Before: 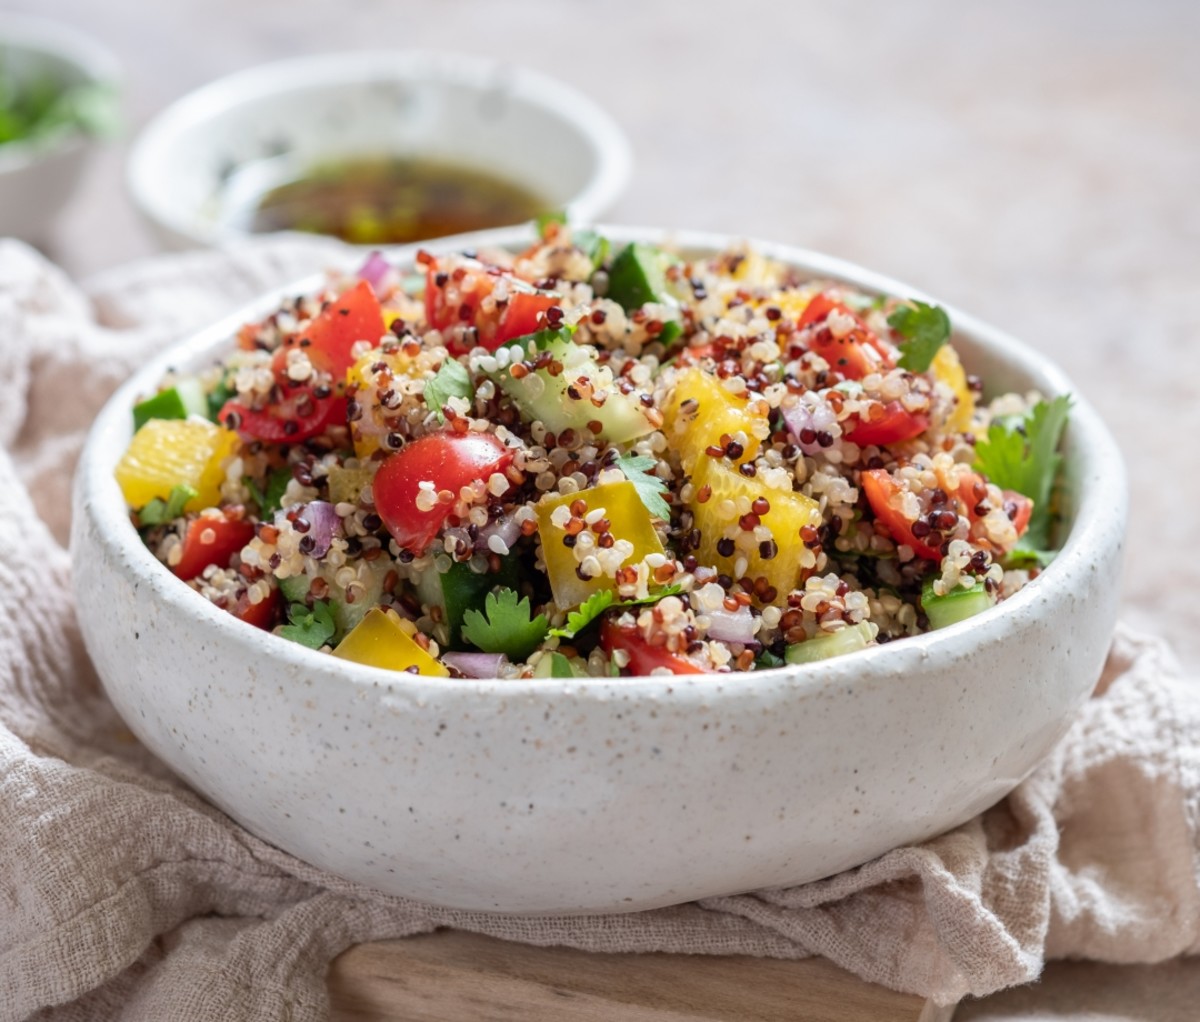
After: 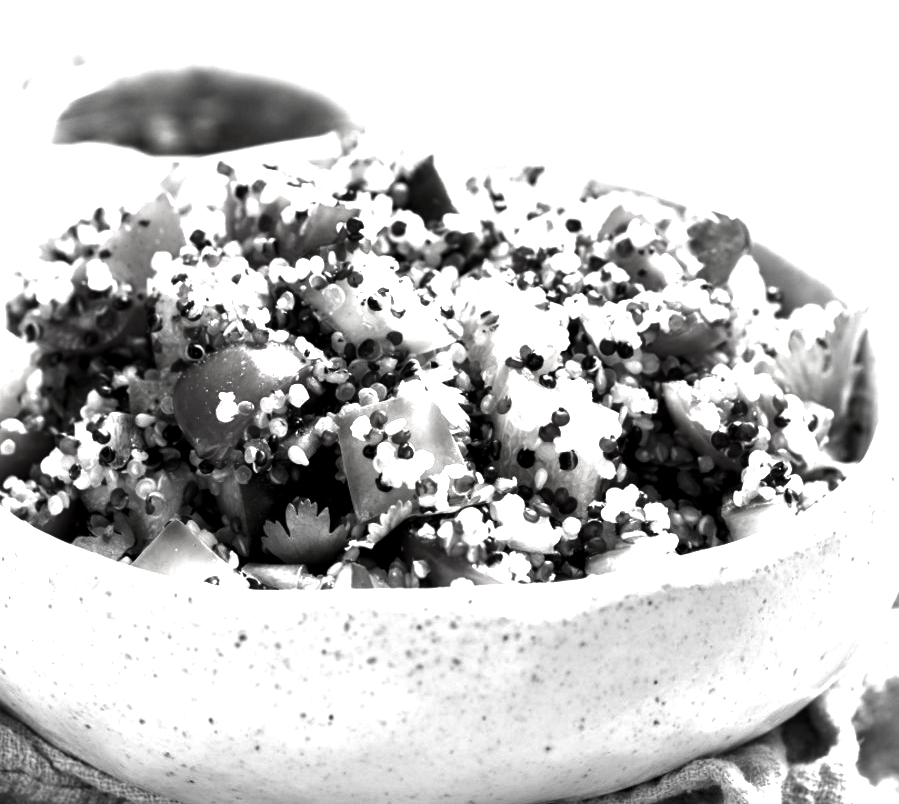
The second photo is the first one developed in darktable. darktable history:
crop: left 16.707%, top 8.763%, right 8.338%, bottom 12.536%
color calibration: illuminant as shot in camera, x 0.37, y 0.382, temperature 4319.48 K, saturation algorithm version 1 (2020)
contrast brightness saturation: contrast -0.037, brightness -0.597, saturation -0.989
exposure: black level correction 0.009, exposure 1.413 EV, compensate highlight preservation false
